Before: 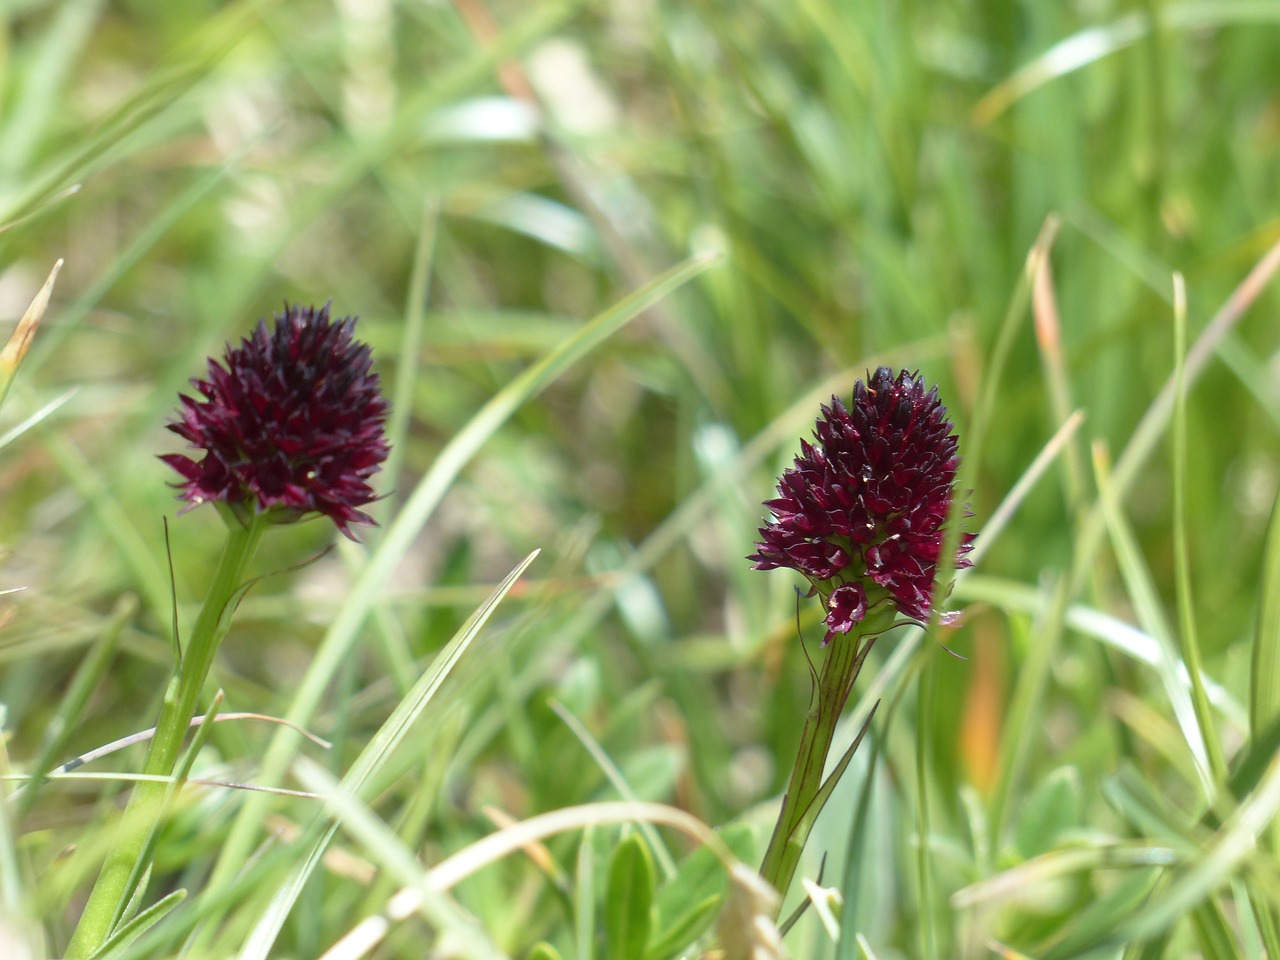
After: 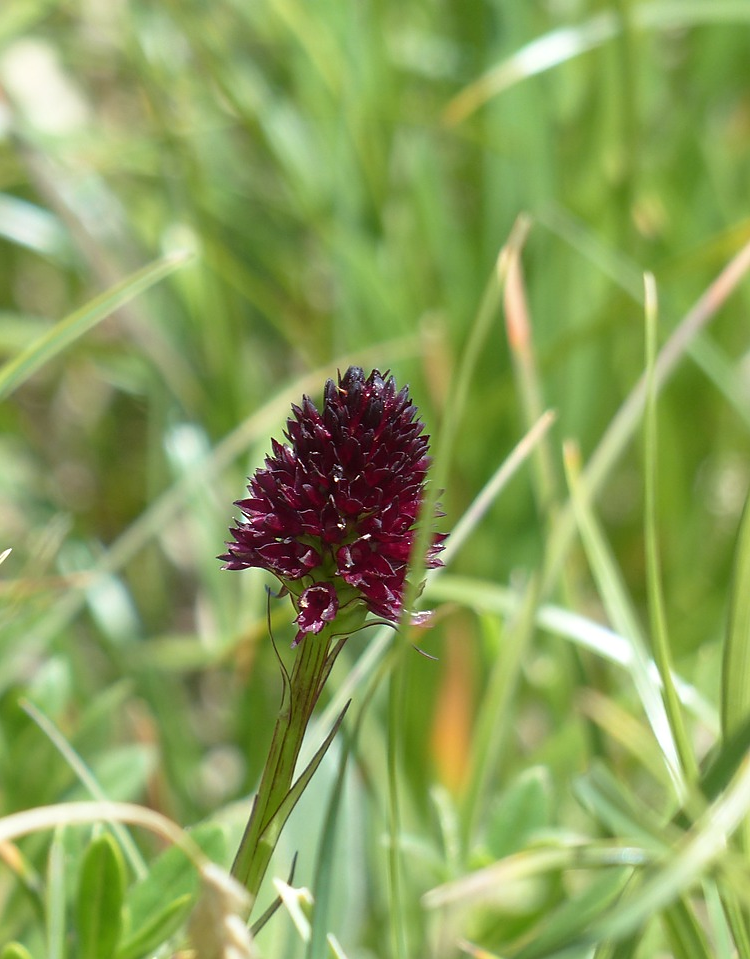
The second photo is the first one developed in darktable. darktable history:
sharpen: radius 1.559, amount 0.373, threshold 1.271
tone equalizer: on, module defaults
white balance: red 1, blue 1
crop: left 41.402%
